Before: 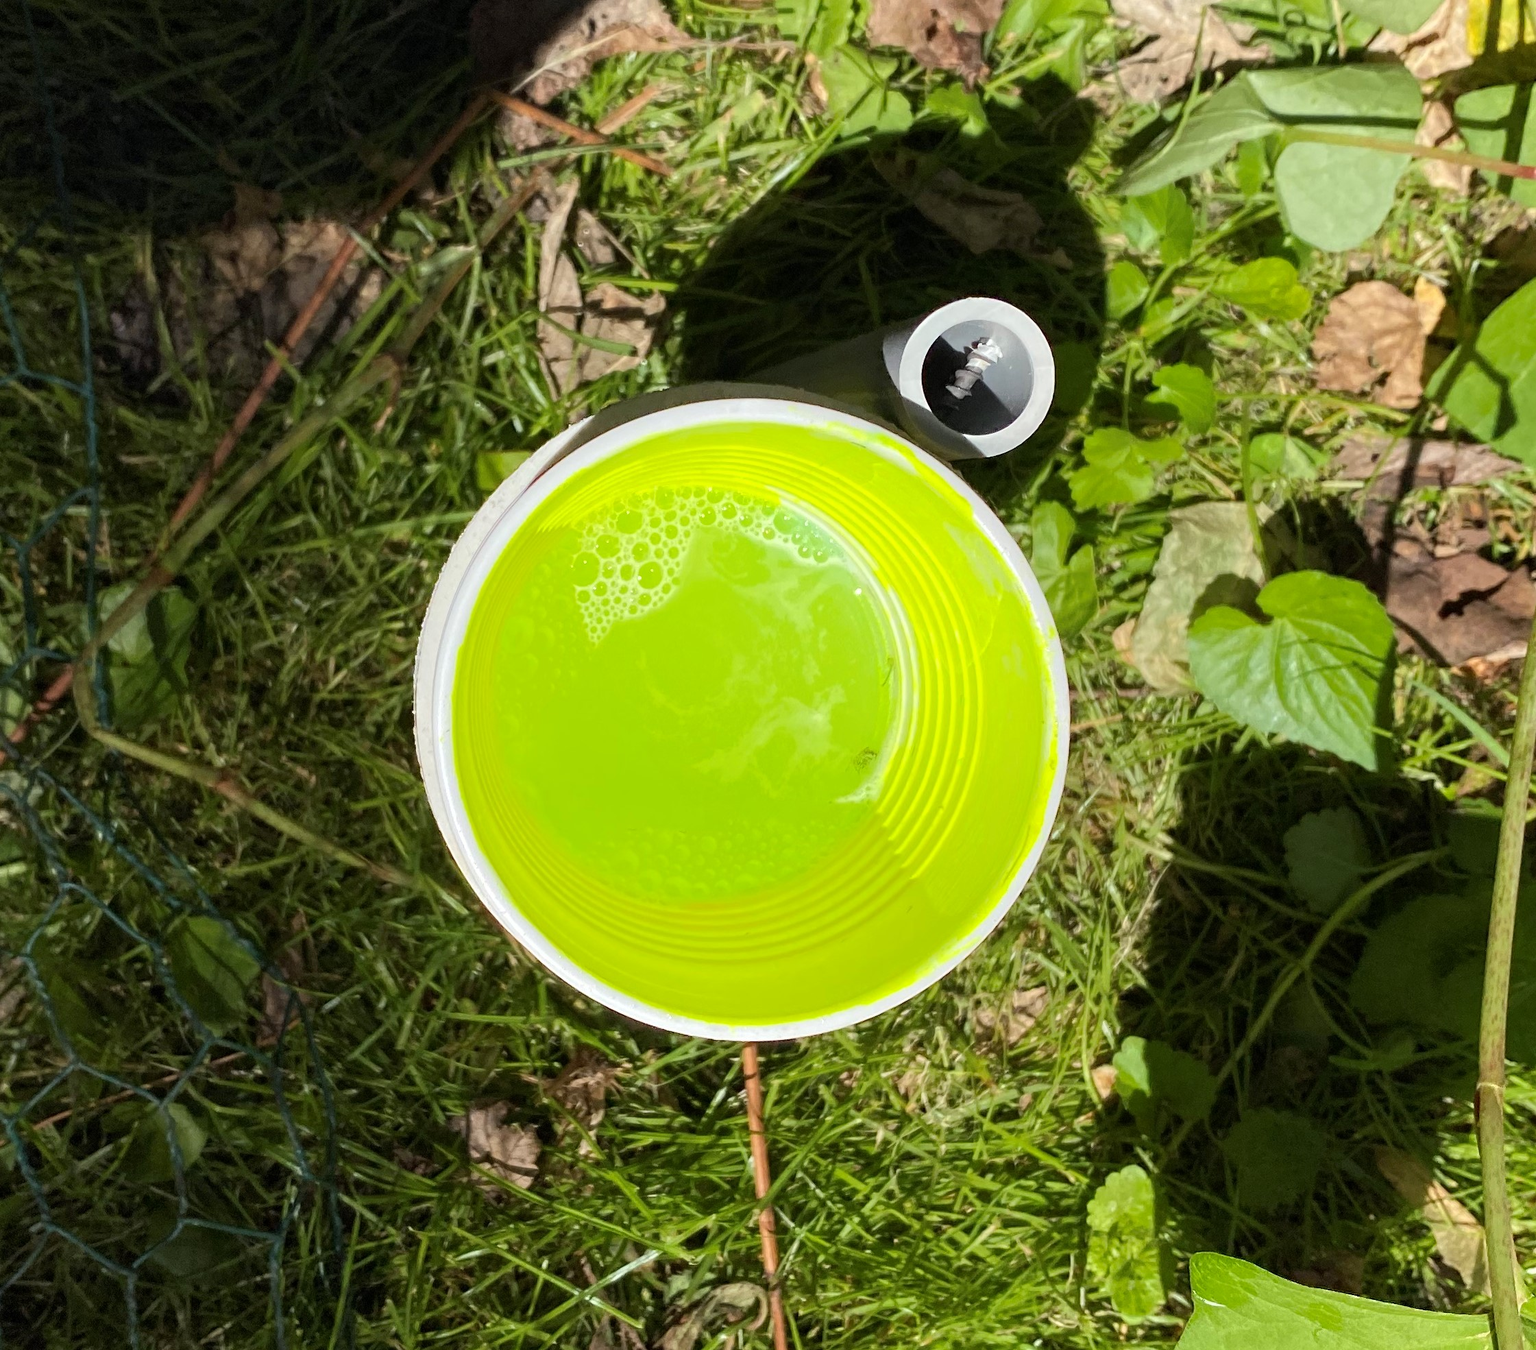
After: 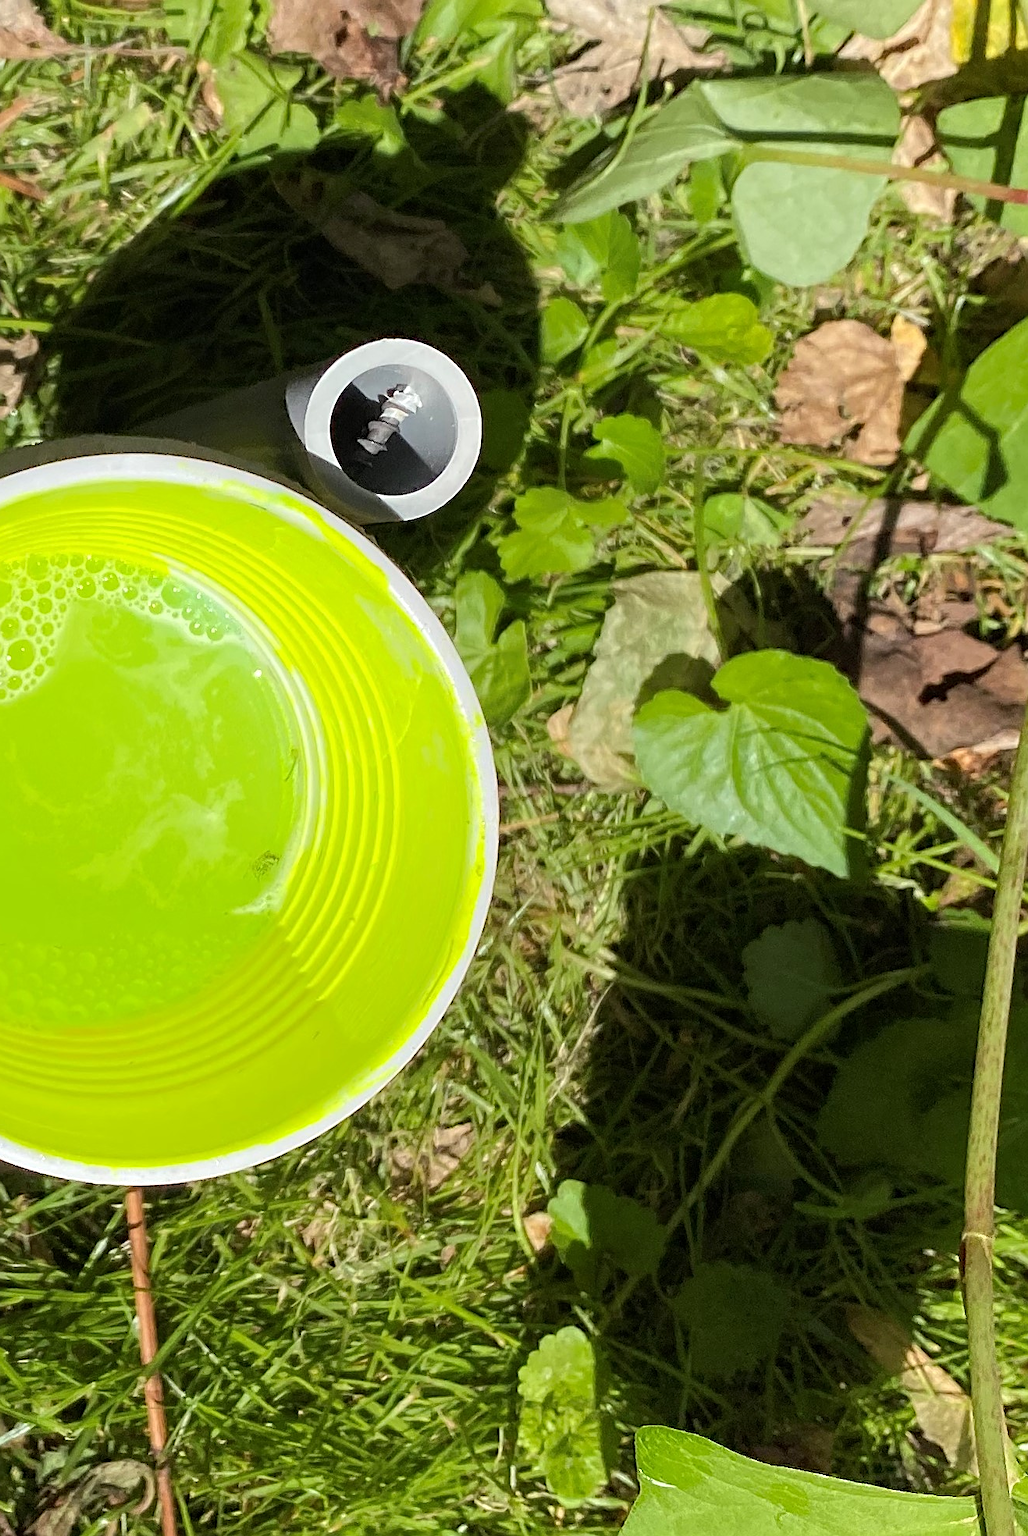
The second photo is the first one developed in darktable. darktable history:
crop: left 41.161%
sharpen: on, module defaults
